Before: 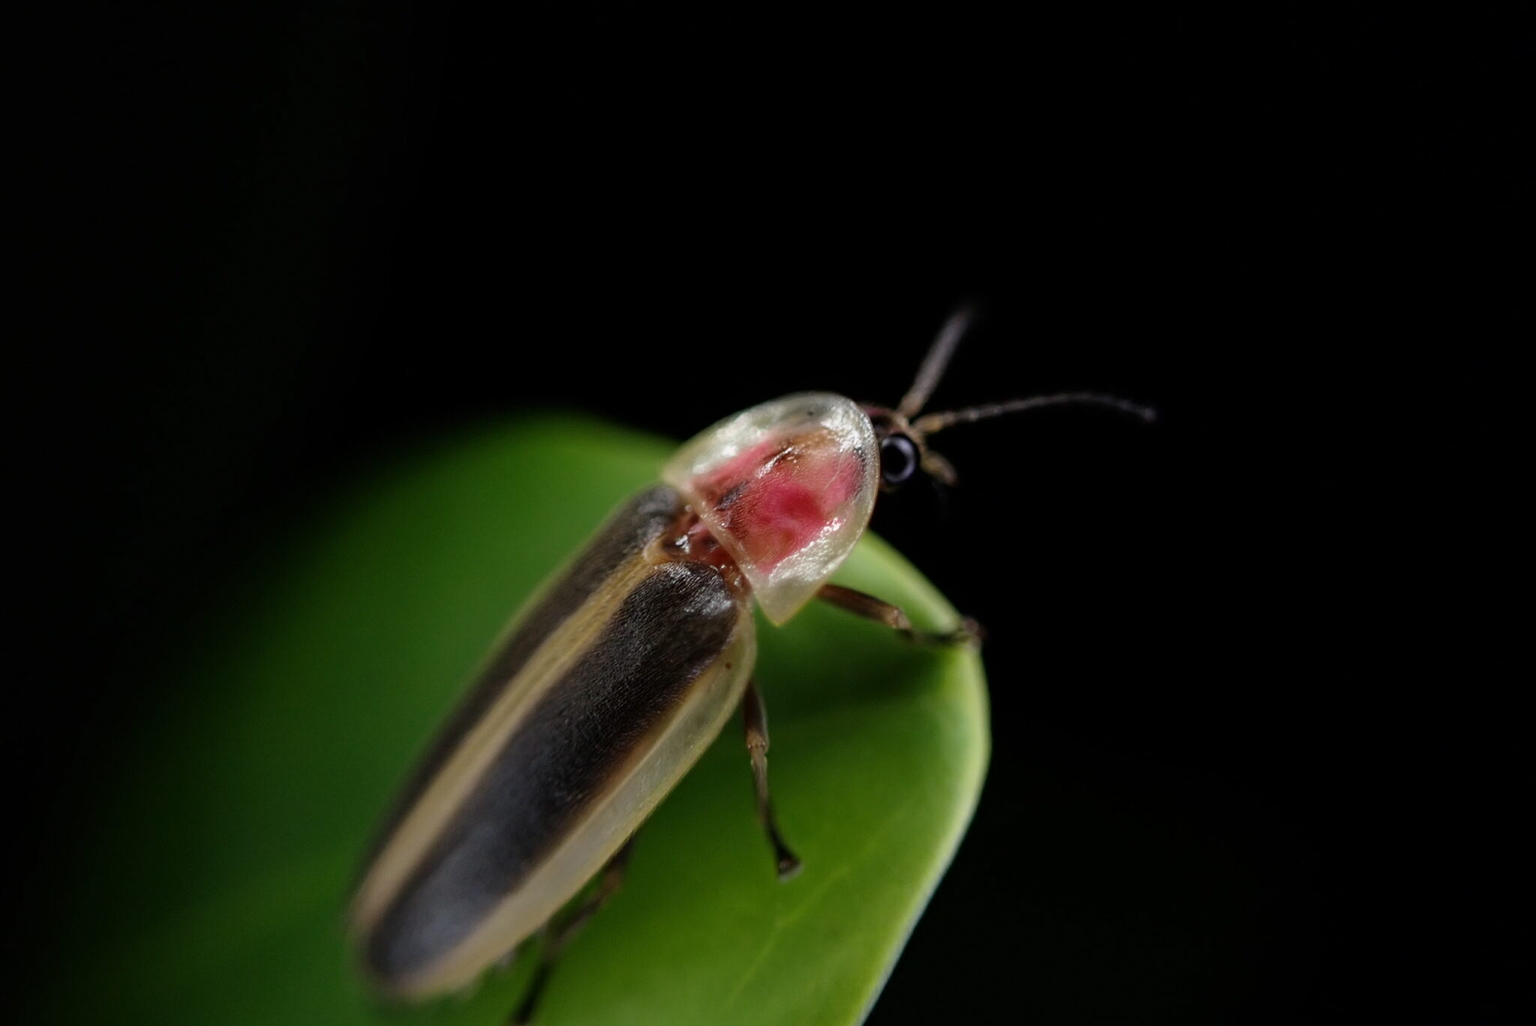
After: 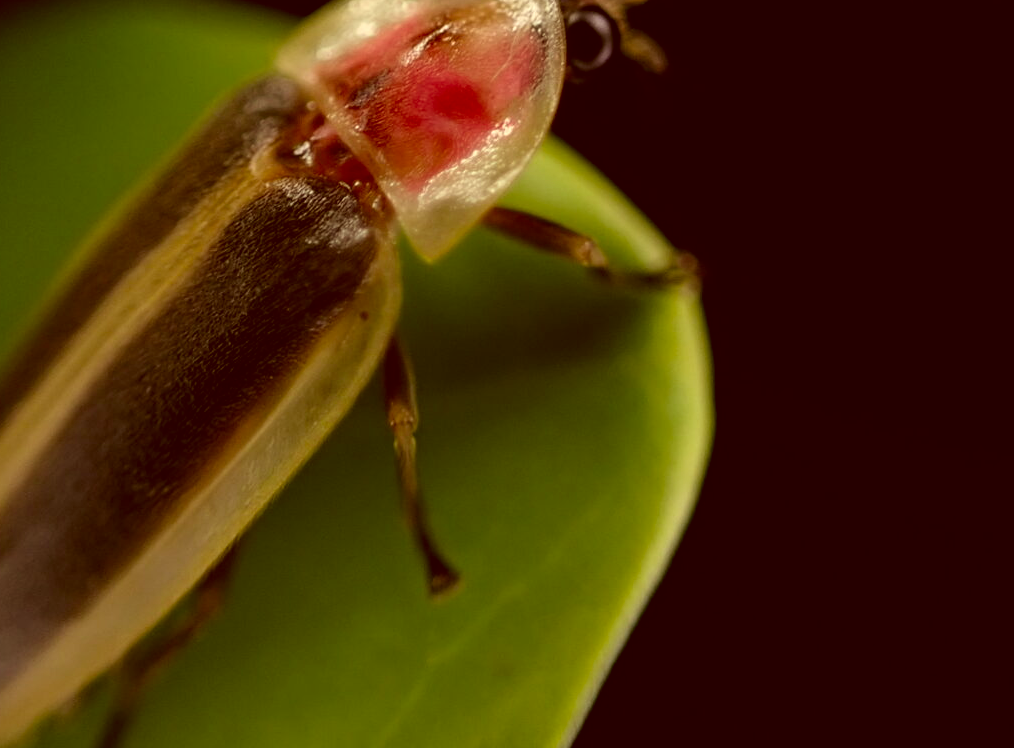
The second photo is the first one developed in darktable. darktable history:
crop: left 29.653%, top 41.832%, right 20.794%, bottom 3.471%
color correction: highlights a* 1.05, highlights b* 23.9, shadows a* 16.11, shadows b* 24.51
